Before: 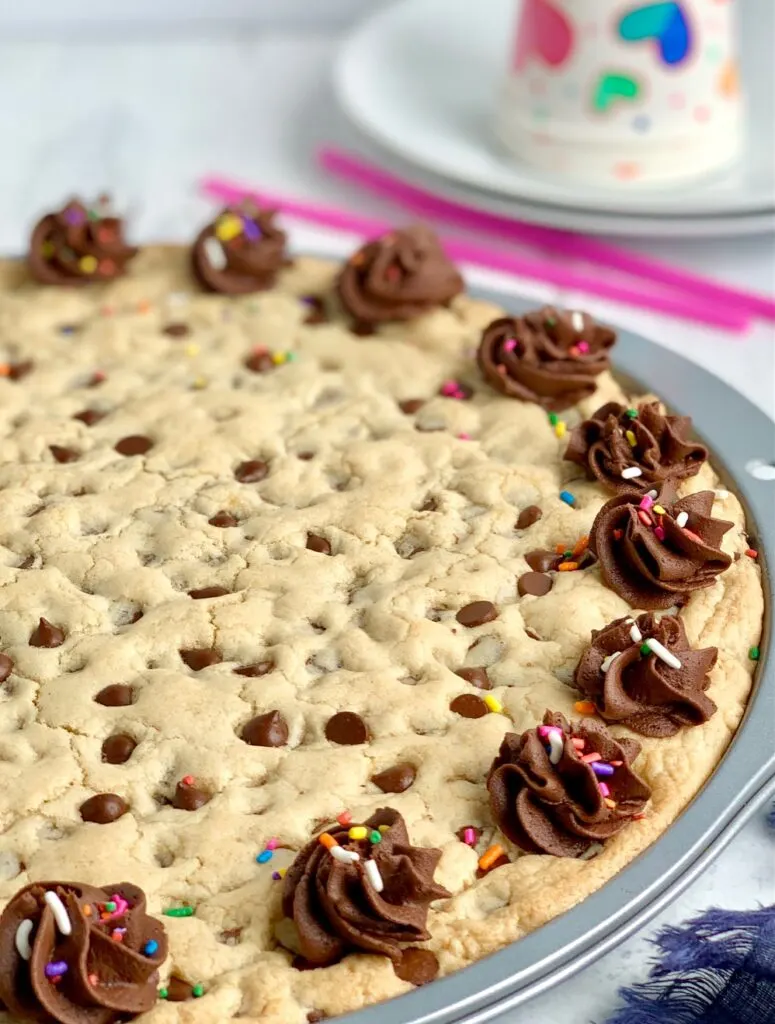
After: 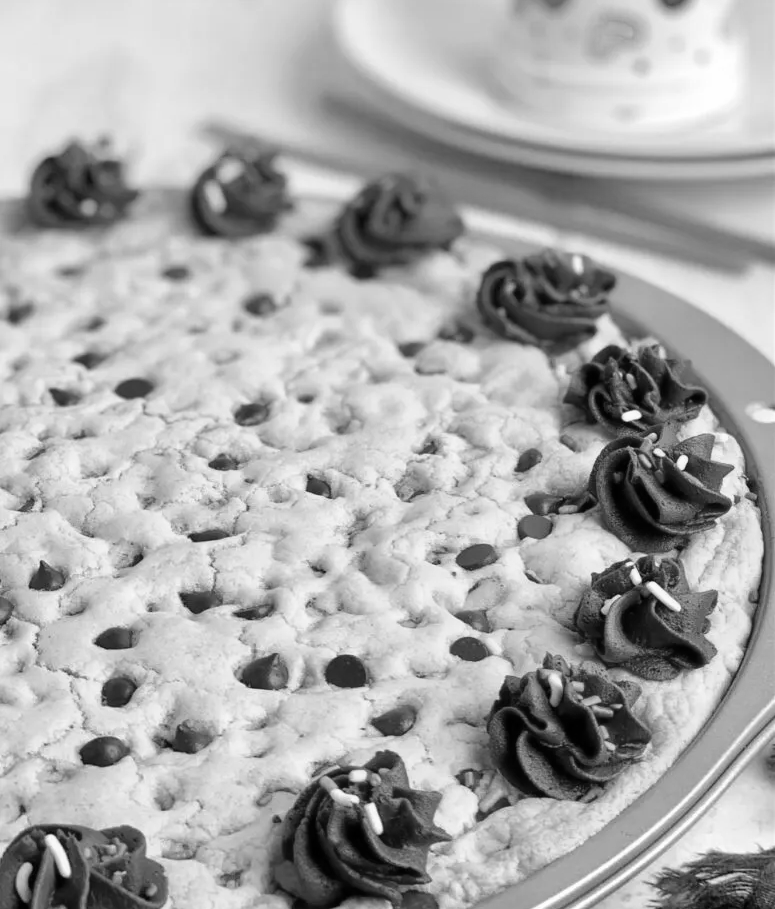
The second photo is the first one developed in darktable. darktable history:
crop and rotate: top 5.609%, bottom 5.609%
monochrome: size 1
